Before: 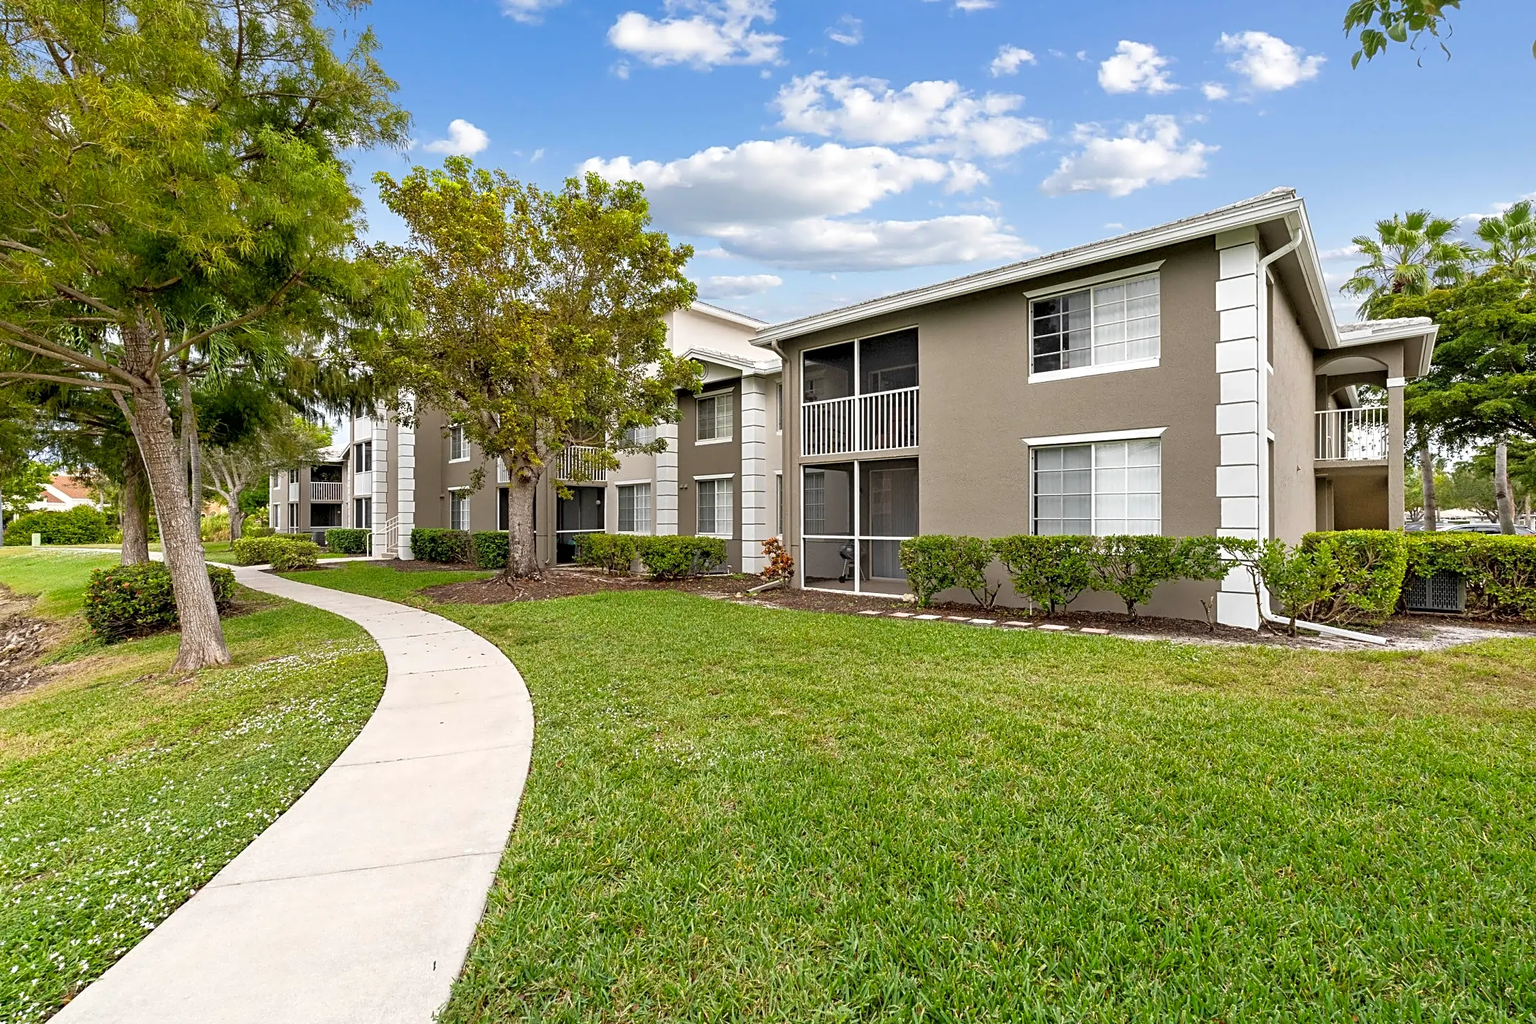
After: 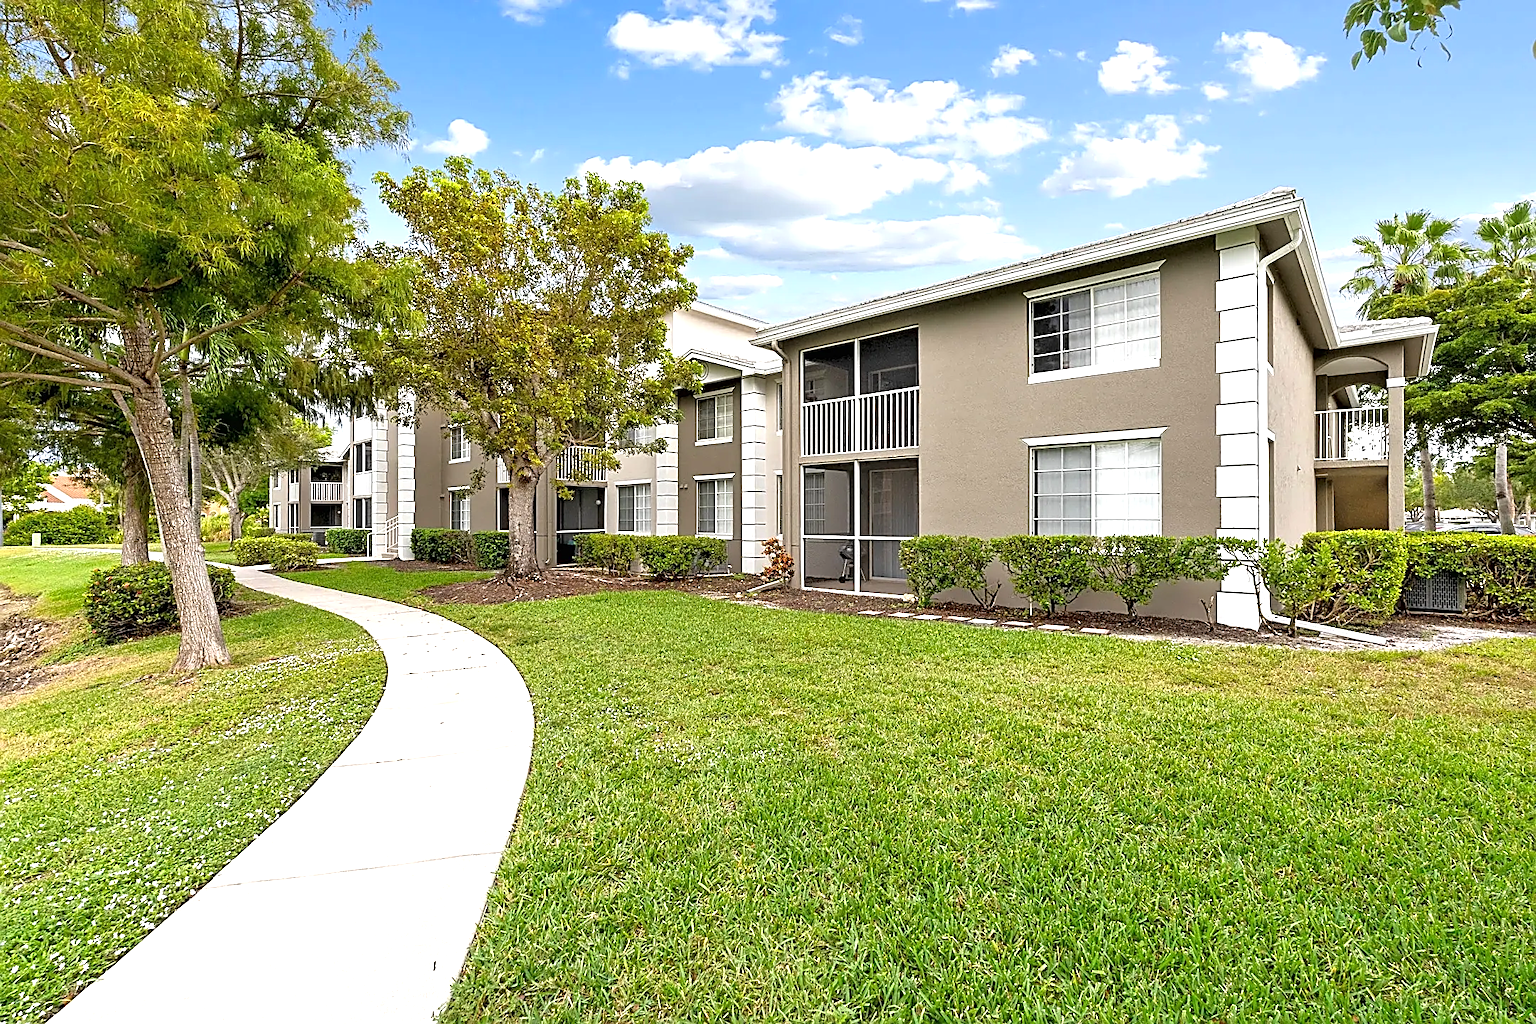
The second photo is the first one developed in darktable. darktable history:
exposure: black level correction 0, exposure 0.5 EV, compensate highlight preservation false
sharpen: on, module defaults
